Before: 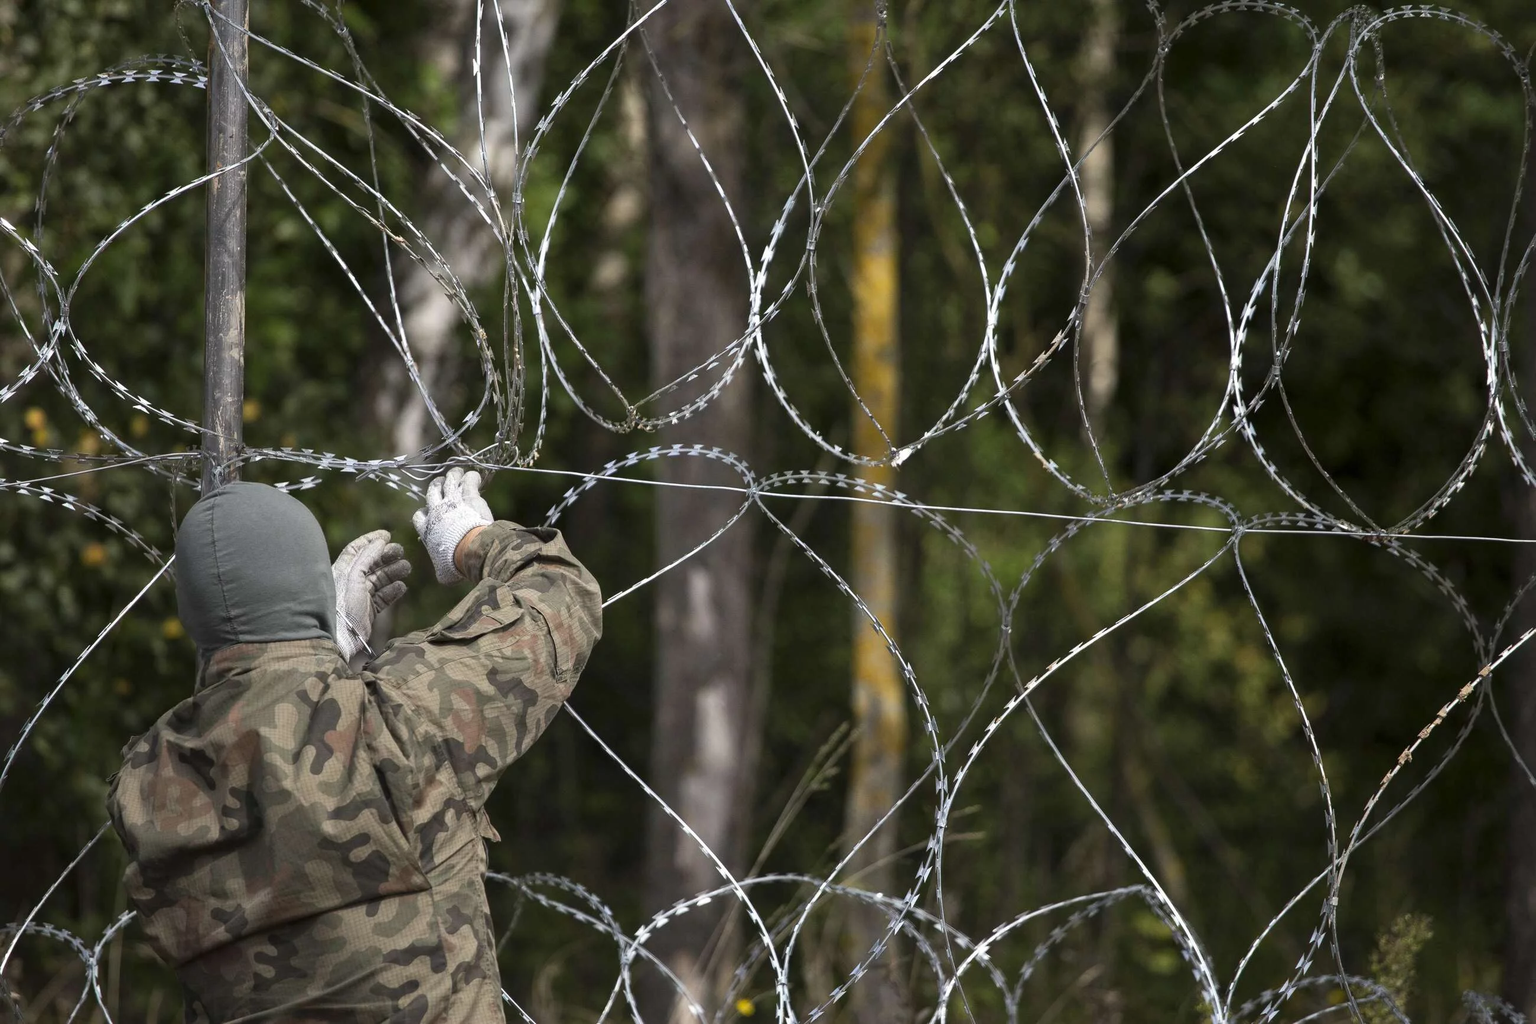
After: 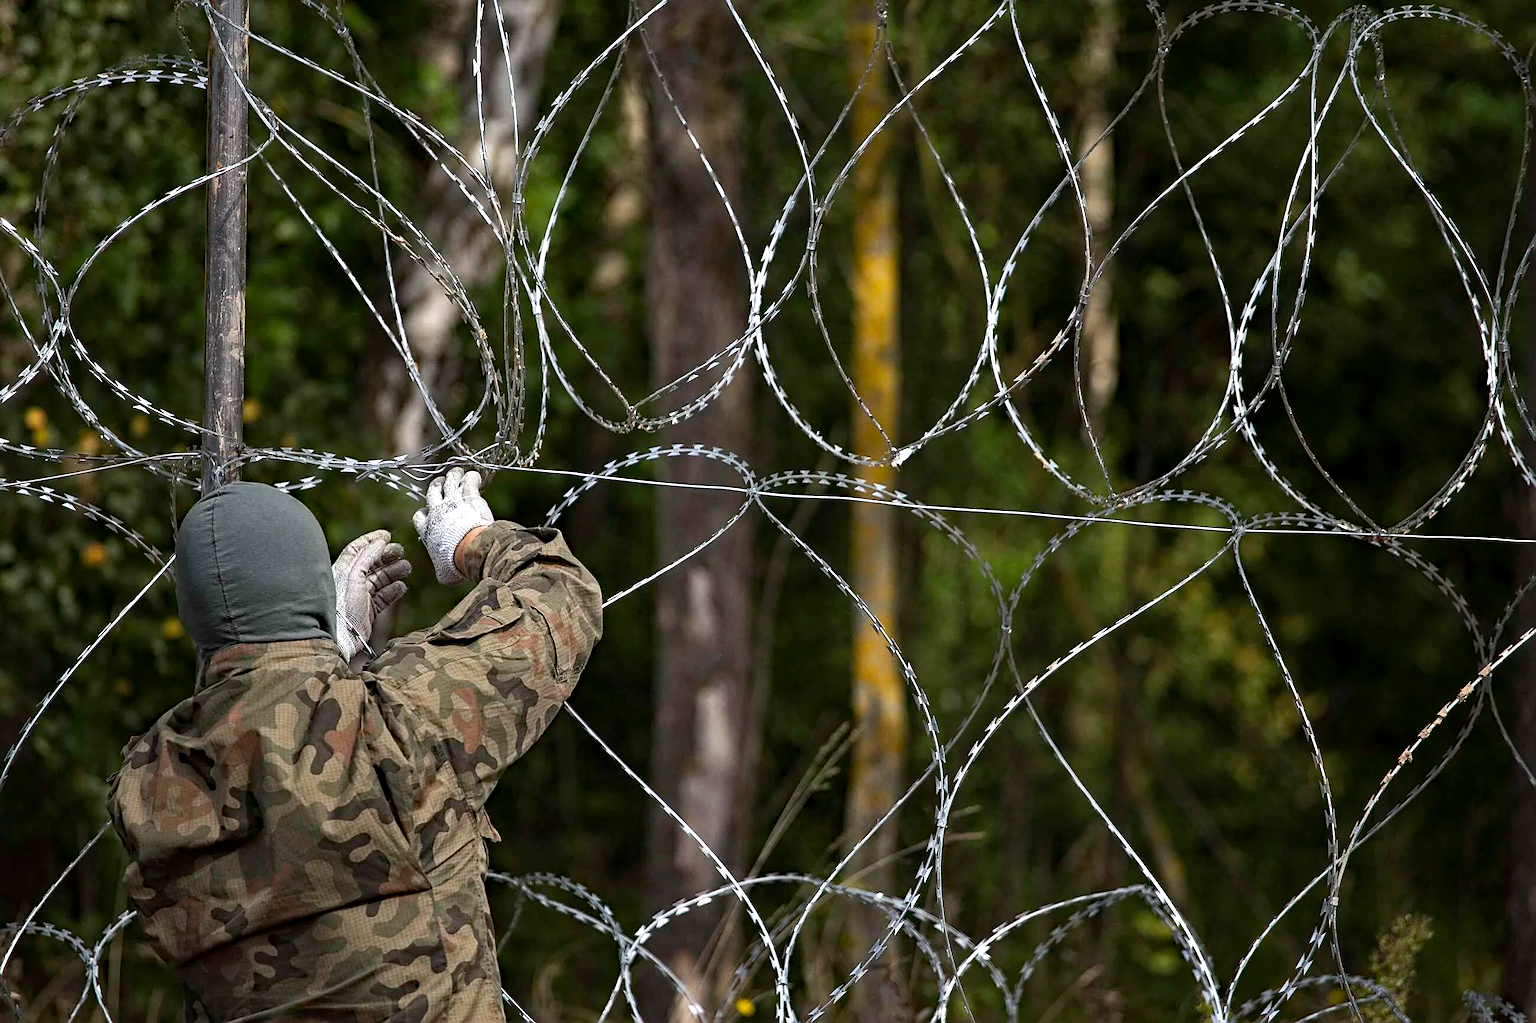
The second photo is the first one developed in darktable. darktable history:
sharpen: on, module defaults
haze removal: strength 0.4, distance 0.22, compatibility mode true, adaptive false
contrast equalizer: octaves 7, y [[0.6 ×6], [0.55 ×6], [0 ×6], [0 ×6], [0 ×6]], mix 0.15
